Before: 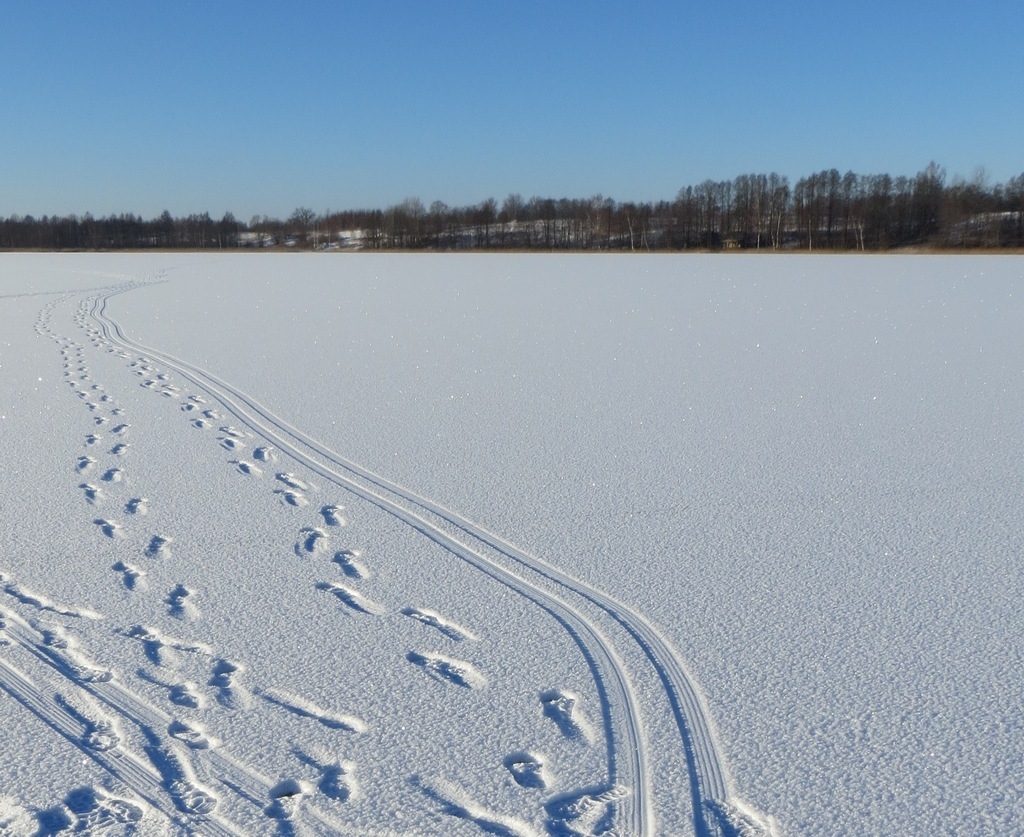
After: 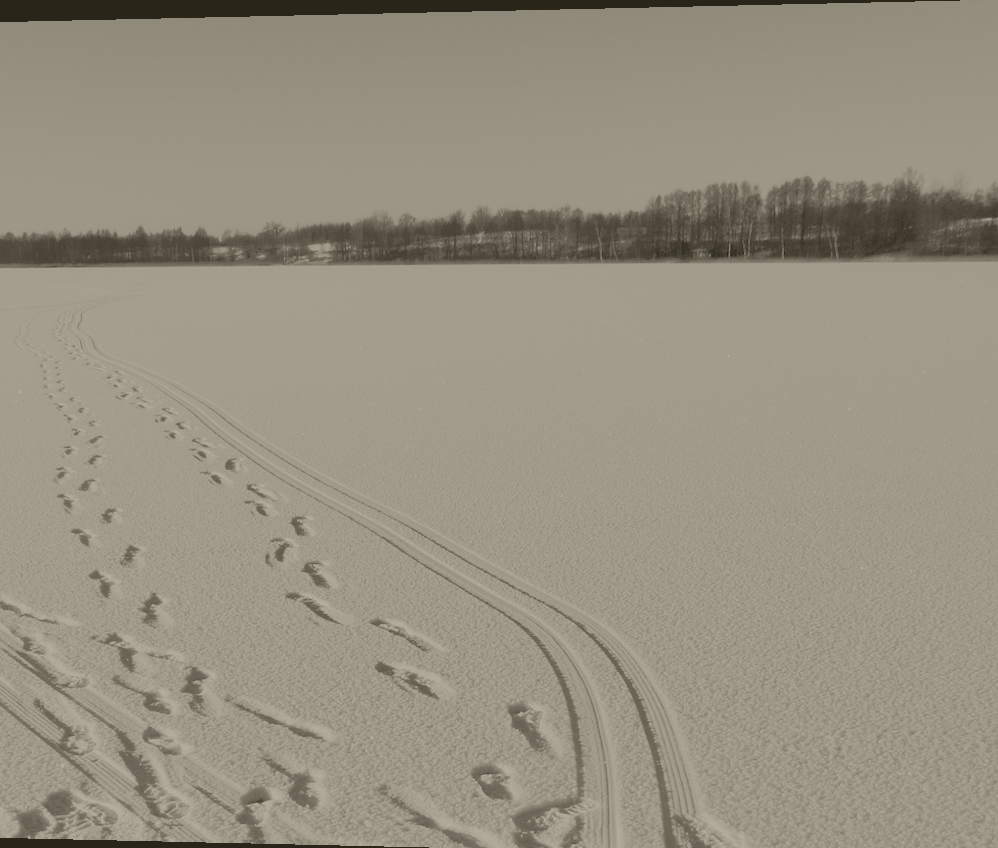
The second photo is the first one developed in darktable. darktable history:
crop and rotate: left 1.774%, right 0.633%, bottom 1.28%
contrast brightness saturation: contrast 0.2, brightness 0.16, saturation 0.22
rotate and perspective: lens shift (horizontal) -0.055, automatic cropping off
colorize: hue 41.44°, saturation 22%, source mix 60%, lightness 10.61%
shadows and highlights: on, module defaults
exposure: exposure 0.648 EV, compensate highlight preservation false
tone curve: curves: ch0 [(0, 0.039) (0.113, 0.081) (0.204, 0.204) (0.498, 0.608) (0.709, 0.819) (0.984, 0.961)]; ch1 [(0, 0) (0.172, 0.123) (0.317, 0.272) (0.414, 0.382) (0.476, 0.479) (0.505, 0.501) (0.528, 0.54) (0.618, 0.647) (0.709, 0.764) (1, 1)]; ch2 [(0, 0) (0.411, 0.424) (0.492, 0.502) (0.521, 0.513) (0.537, 0.57) (0.686, 0.638) (1, 1)], color space Lab, independent channels, preserve colors none
